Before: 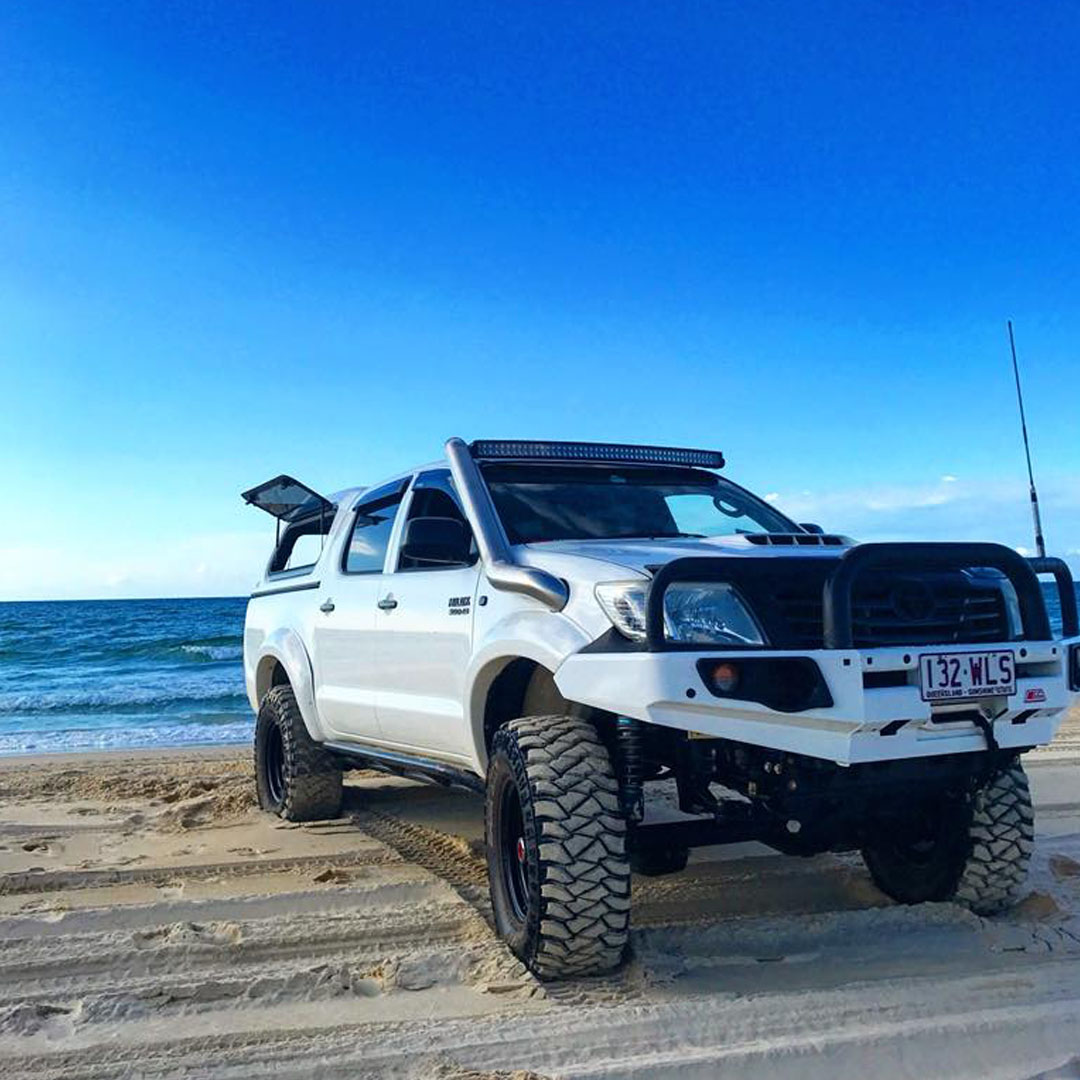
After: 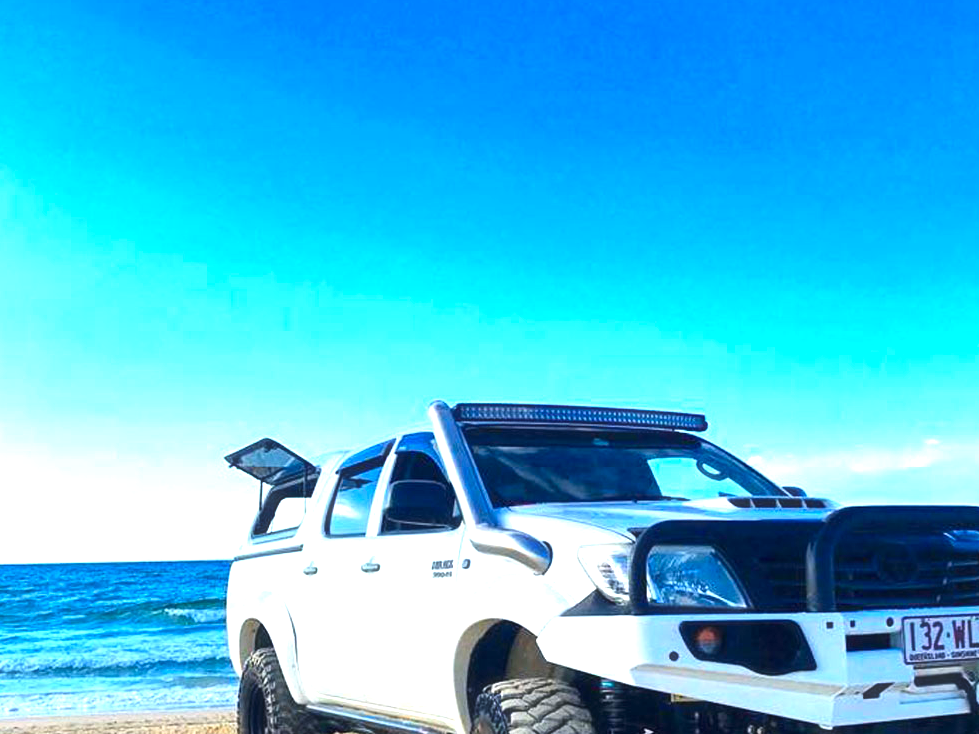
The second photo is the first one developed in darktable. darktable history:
haze removal: strength -0.057, compatibility mode true, adaptive false
exposure: black level correction 0, exposure 1.106 EV, compensate highlight preservation false
crop: left 1.6%, top 3.448%, right 7.683%, bottom 28.504%
contrast brightness saturation: contrast 0.078, saturation 0.196
